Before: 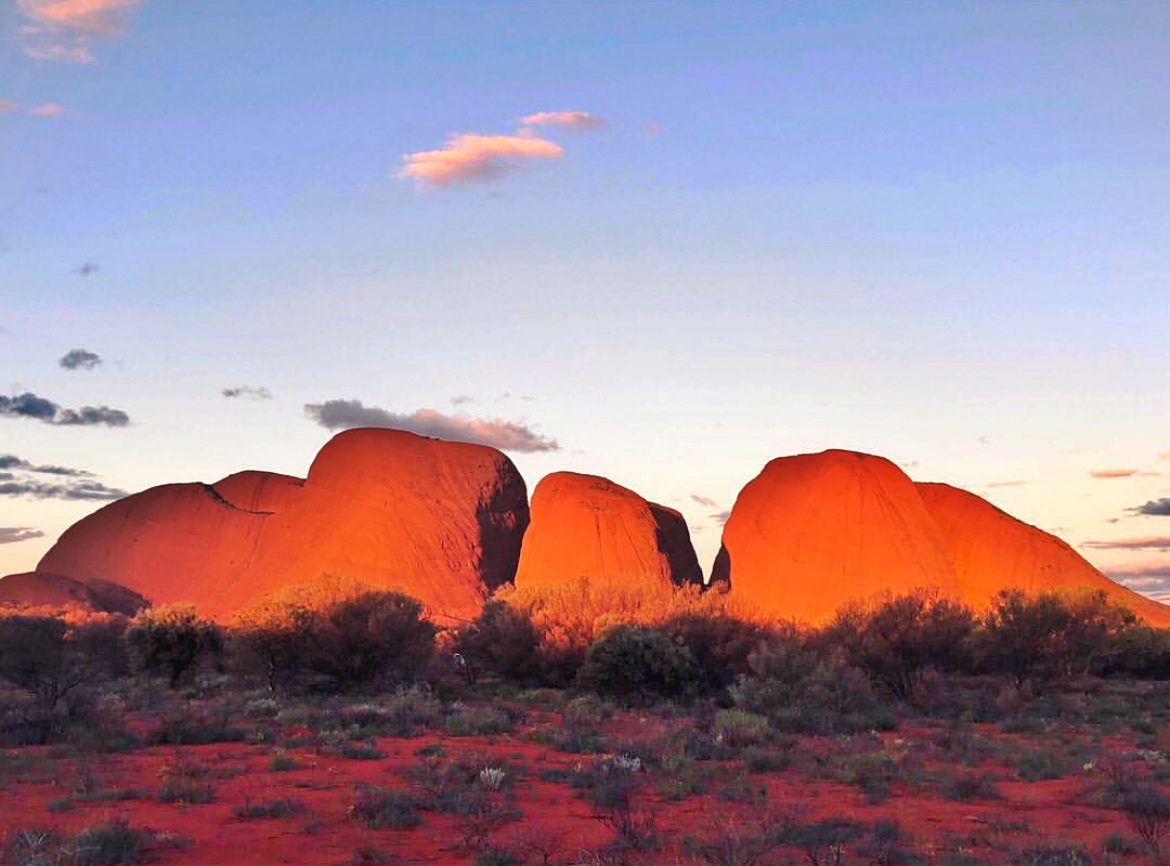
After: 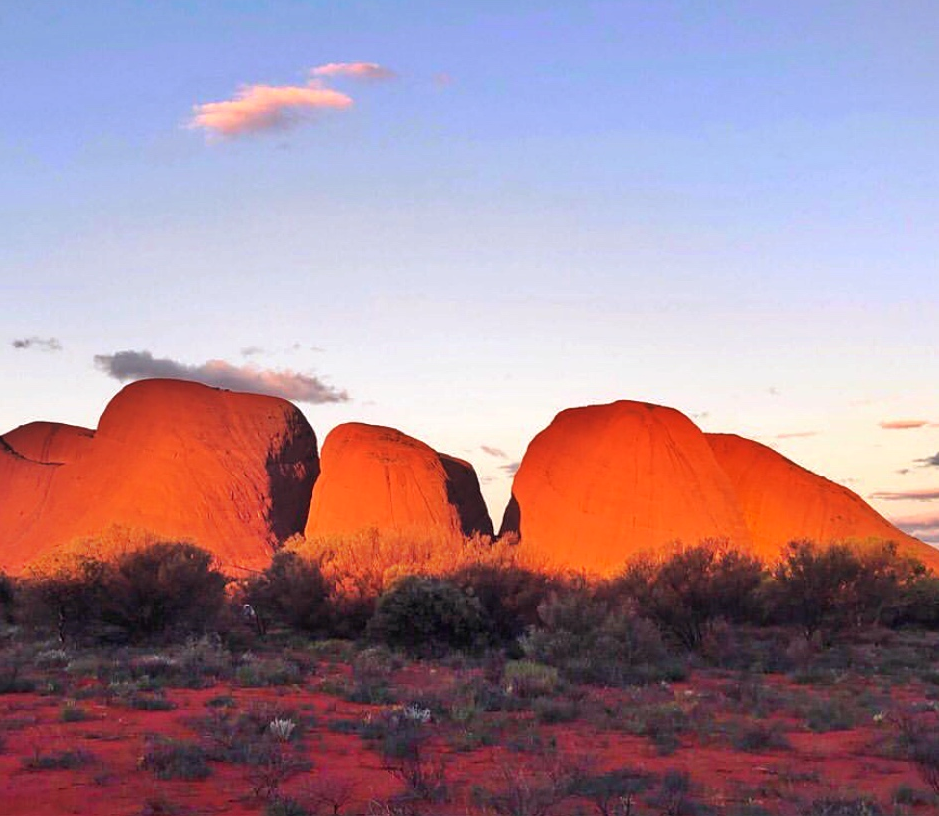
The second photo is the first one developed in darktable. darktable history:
white balance: red 1.004, blue 1.024
crop and rotate: left 17.959%, top 5.771%, right 1.742%
